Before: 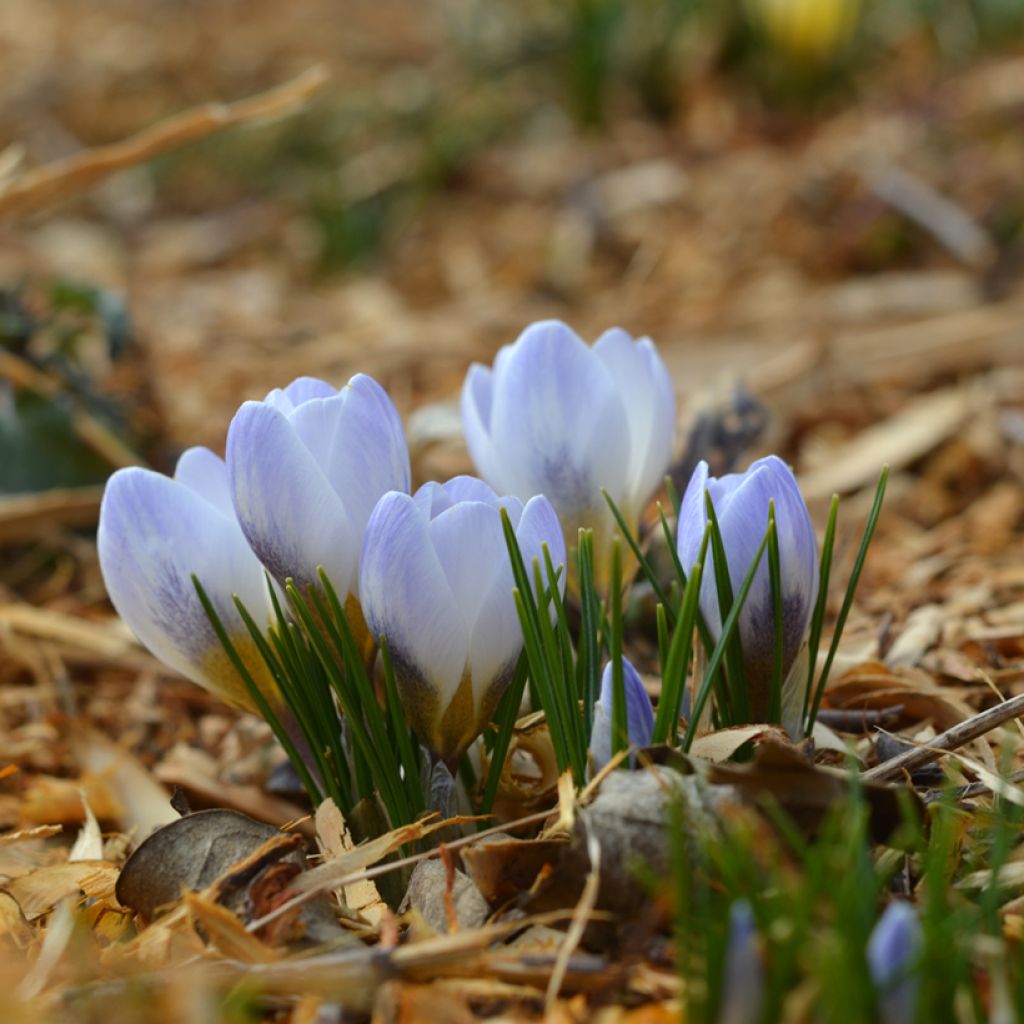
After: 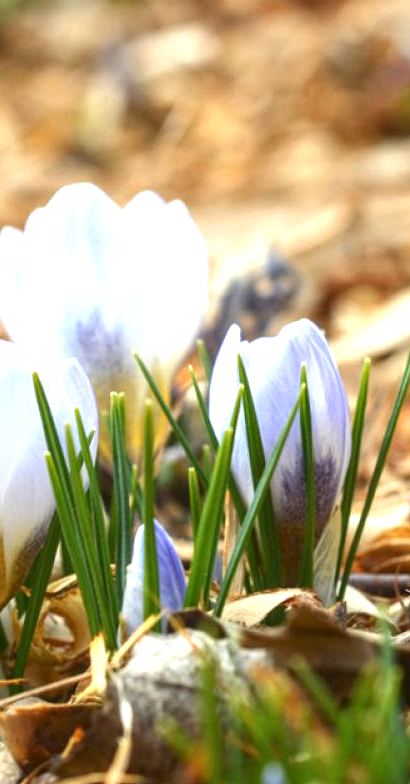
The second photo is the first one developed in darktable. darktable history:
crop: left 45.789%, top 13.284%, right 14.136%, bottom 10.063%
exposure: black level correction 0, exposure 1.441 EV, compensate highlight preservation false
local contrast: on, module defaults
